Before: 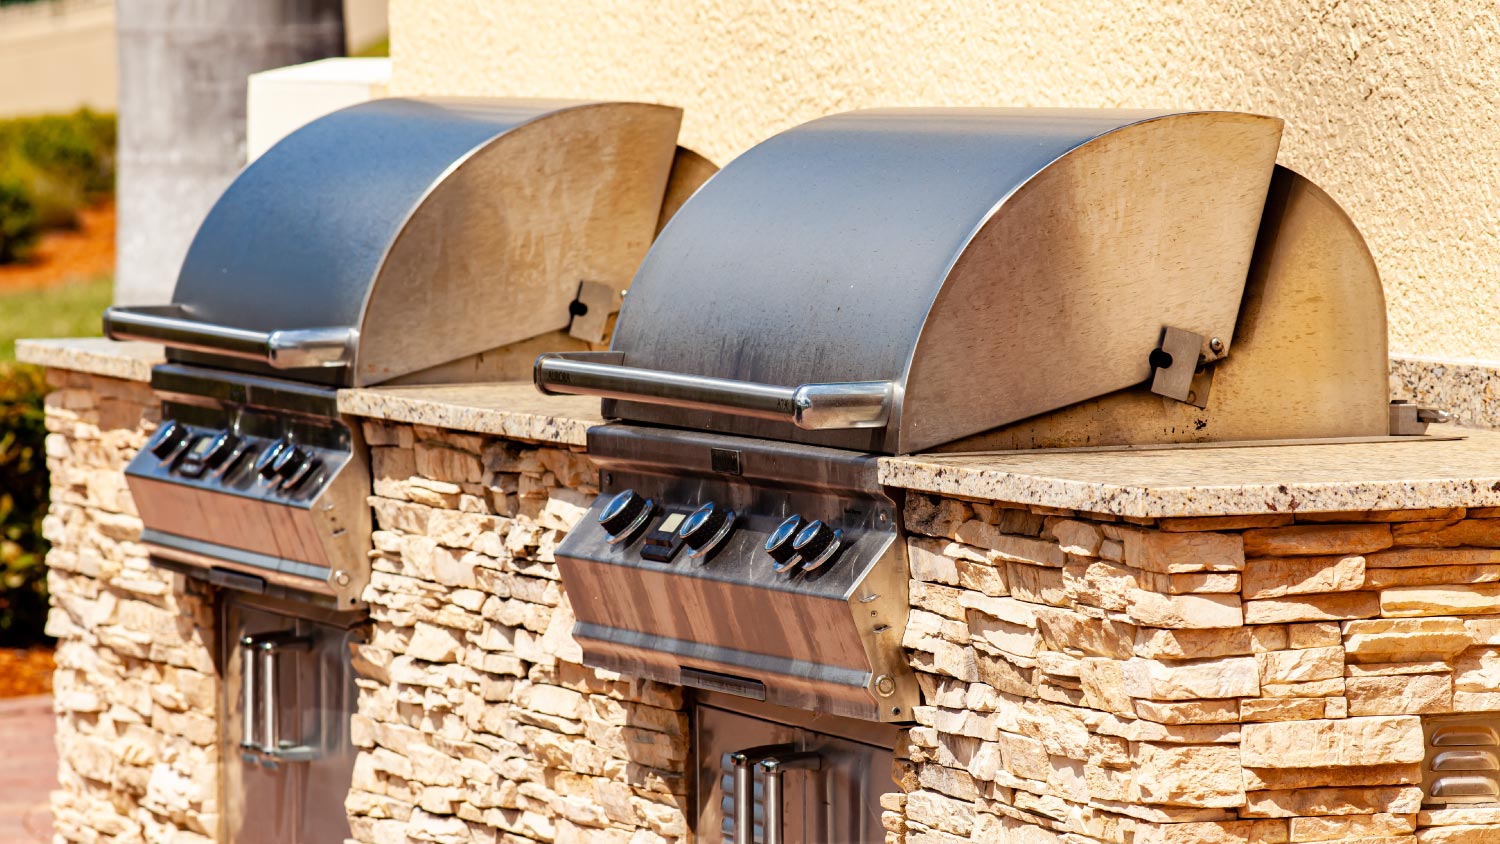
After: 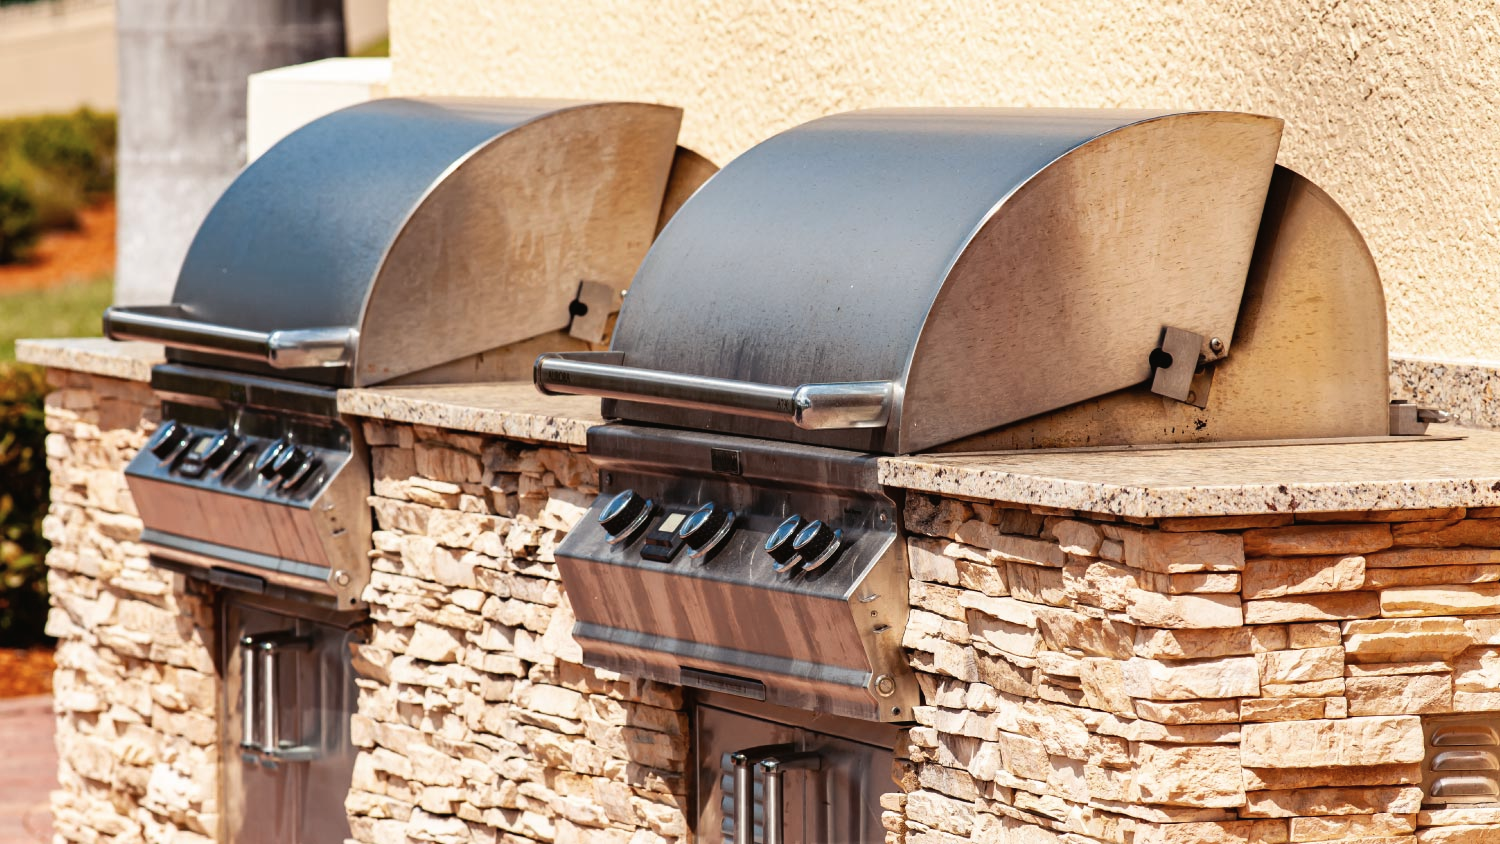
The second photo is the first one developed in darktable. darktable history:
tone curve: curves: ch0 [(0, 0) (0.003, 0.003) (0.011, 0.011) (0.025, 0.025) (0.044, 0.045) (0.069, 0.07) (0.1, 0.1) (0.136, 0.137) (0.177, 0.179) (0.224, 0.226) (0.277, 0.279) (0.335, 0.338) (0.399, 0.402) (0.468, 0.472) (0.543, 0.547) (0.623, 0.628) (0.709, 0.715) (0.801, 0.807) (0.898, 0.902) (1, 1)], preserve colors none
color look up table: target L [73.97, 66.93, 50.37, 35.54, 200, 100, 64.86, 62.8, 56.5, 48.76, 30.95, 55.09, 52.31, 40.57, 27.52, 85.69, 76.37, 67.14, 65.31, 51.49, 47.7, 48.41, 29.24, 15.35, 0 ×25], target a [-2.562, -18.27, -31.55, -9.987, 0.005, 0, 10.25, 14.15, 27.13, 40.09, 9.941, 2.951, 37.88, 1.76, 14.98, -1.047, -1.985, -22.79, -2.397, -21.44, -1.744, -6.124, -1.57, -0.769, 0 ×25], target b [55.82, 39.48, 22.56, 13.01, -0.003, 0.001, 50.34, 8.677, 42.27, 12.86, 7.878, -20.47, -12.28, -36.46, -15.21, -1.567, -2.531, -5.307, -2.923, -22.95, -2.735, -20.83, -2.523, -1.15, 0 ×25], num patches 24
